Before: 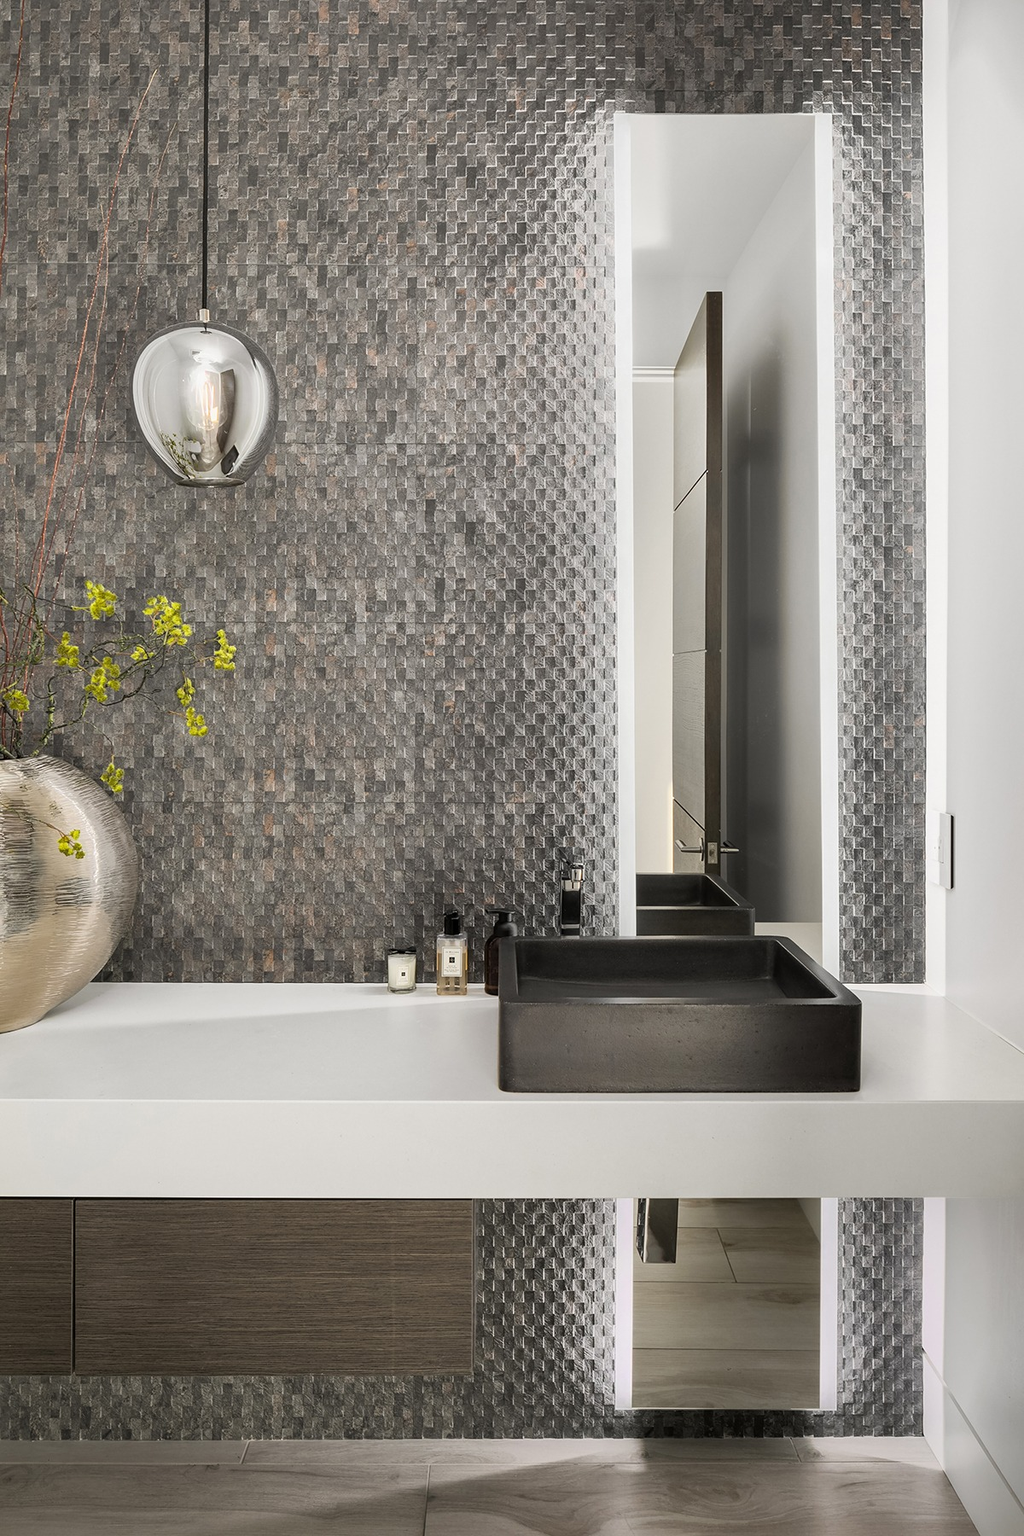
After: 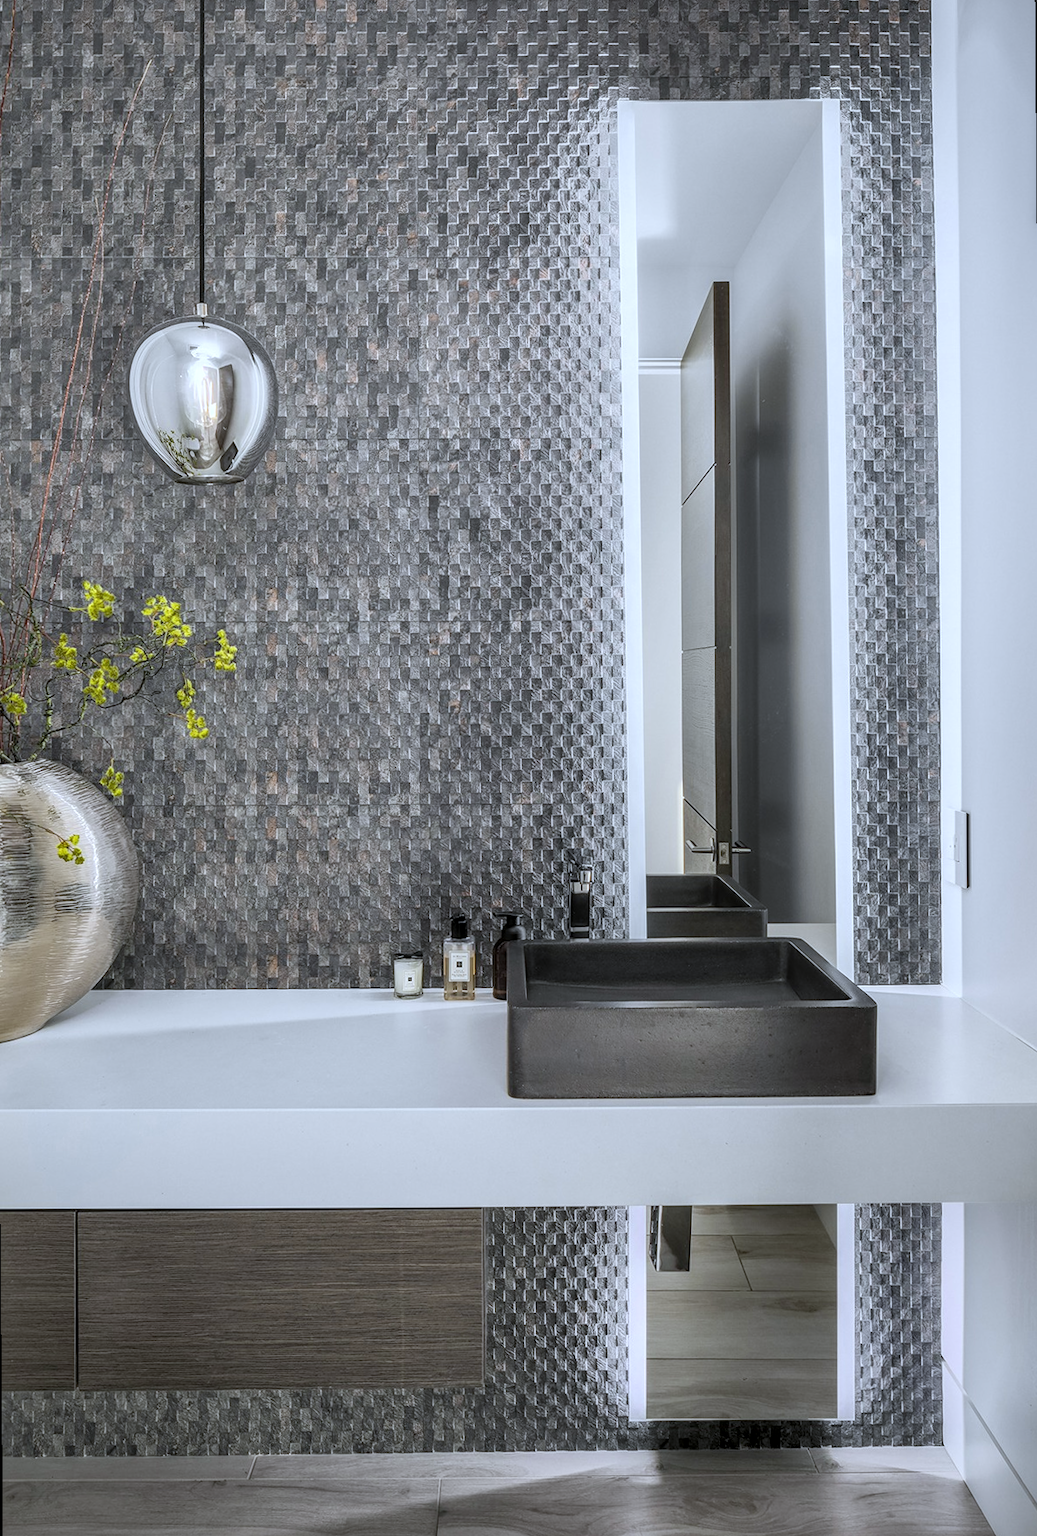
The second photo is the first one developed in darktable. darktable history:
white balance: red 0.931, blue 1.11
local contrast: highlights 0%, shadows 0%, detail 133%
rotate and perspective: rotation -0.45°, automatic cropping original format, crop left 0.008, crop right 0.992, crop top 0.012, crop bottom 0.988
